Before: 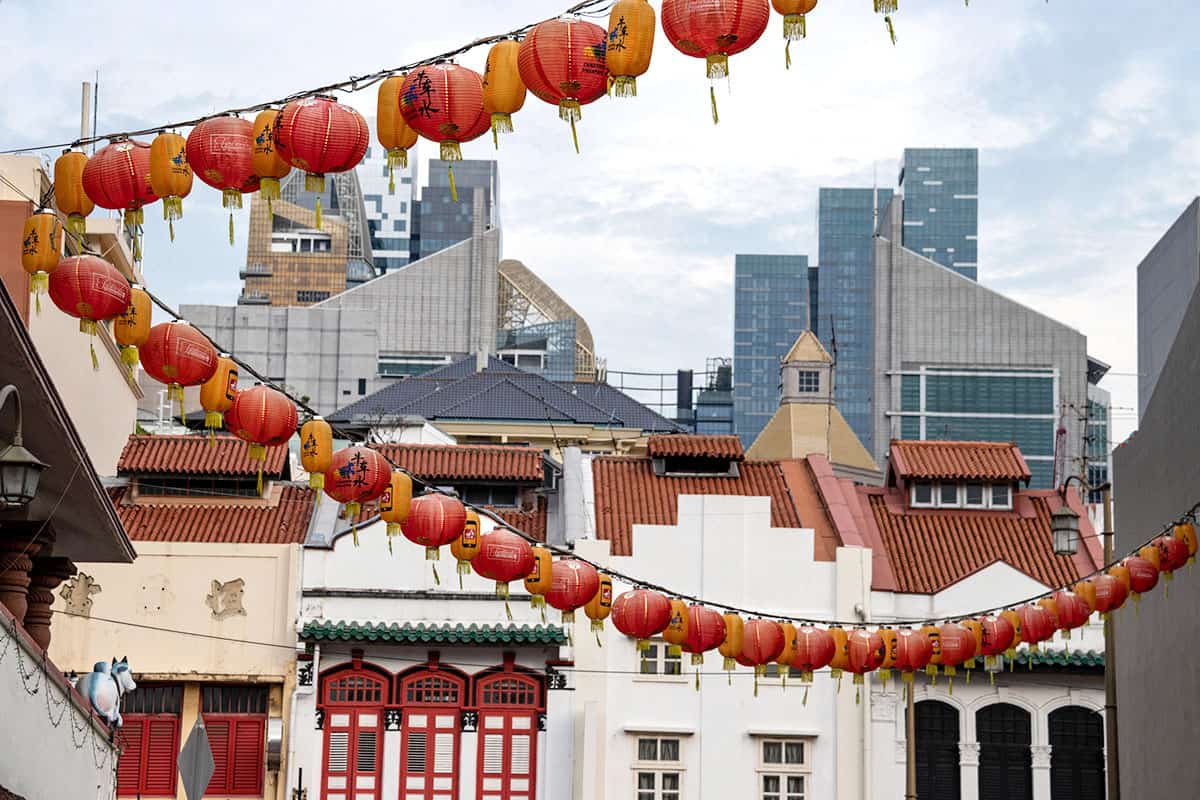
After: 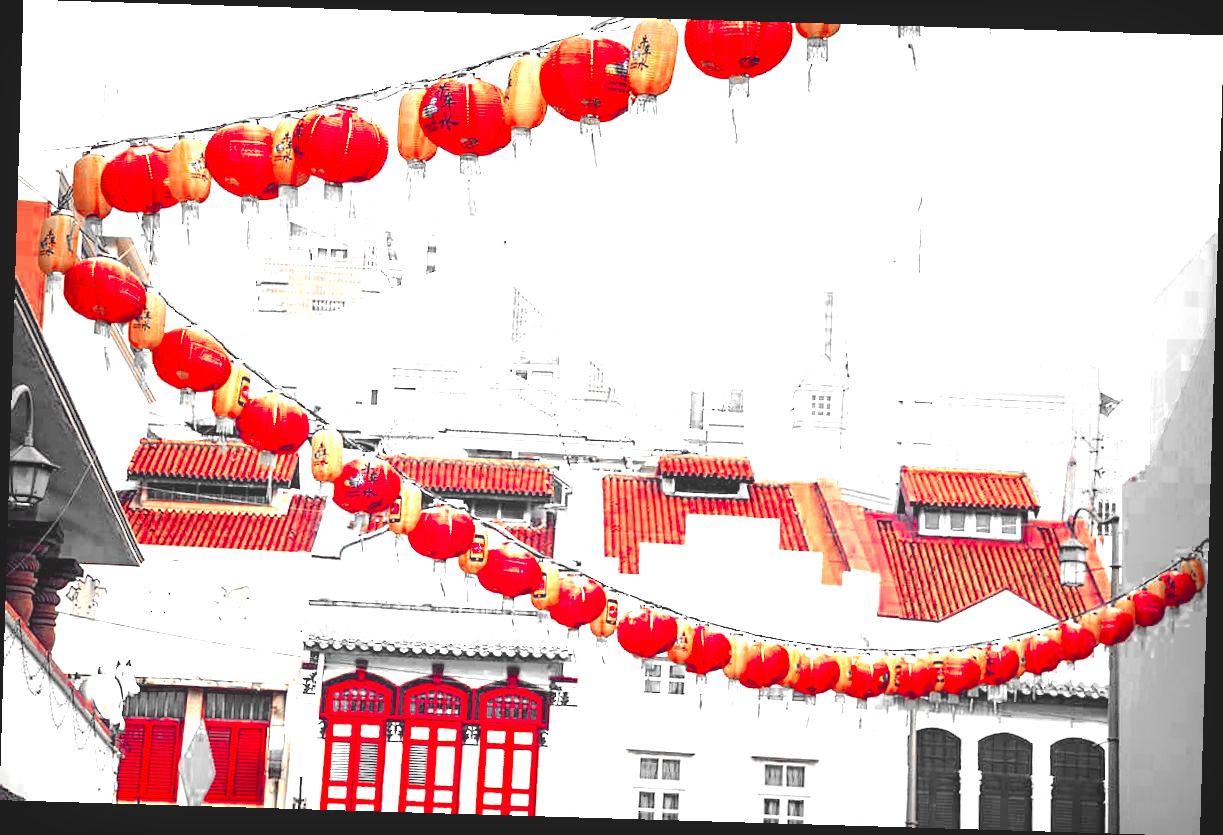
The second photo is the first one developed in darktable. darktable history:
rgb curve: curves: ch0 [(0, 0.186) (0.314, 0.284) (0.576, 0.466) (0.805, 0.691) (0.936, 0.886)]; ch1 [(0, 0.186) (0.314, 0.284) (0.581, 0.534) (0.771, 0.746) (0.936, 0.958)]; ch2 [(0, 0.216) (0.275, 0.39) (1, 1)], mode RGB, independent channels, compensate middle gray true, preserve colors none
rotate and perspective: rotation 1.72°, automatic cropping off
color zones: curves: ch0 [(0, 0.352) (0.143, 0.407) (0.286, 0.386) (0.429, 0.431) (0.571, 0.829) (0.714, 0.853) (0.857, 0.833) (1, 0.352)]; ch1 [(0, 0.604) (0.072, 0.726) (0.096, 0.608) (0.205, 0.007) (0.571, -0.006) (0.839, -0.013) (0.857, -0.012) (1, 0.604)]
color balance rgb: contrast -10%
exposure: exposure 3 EV, compensate highlight preservation false
vignetting: fall-off start 53.2%, brightness -0.594, saturation 0, automatic ratio true, width/height ratio 1.313, shape 0.22, unbound false
